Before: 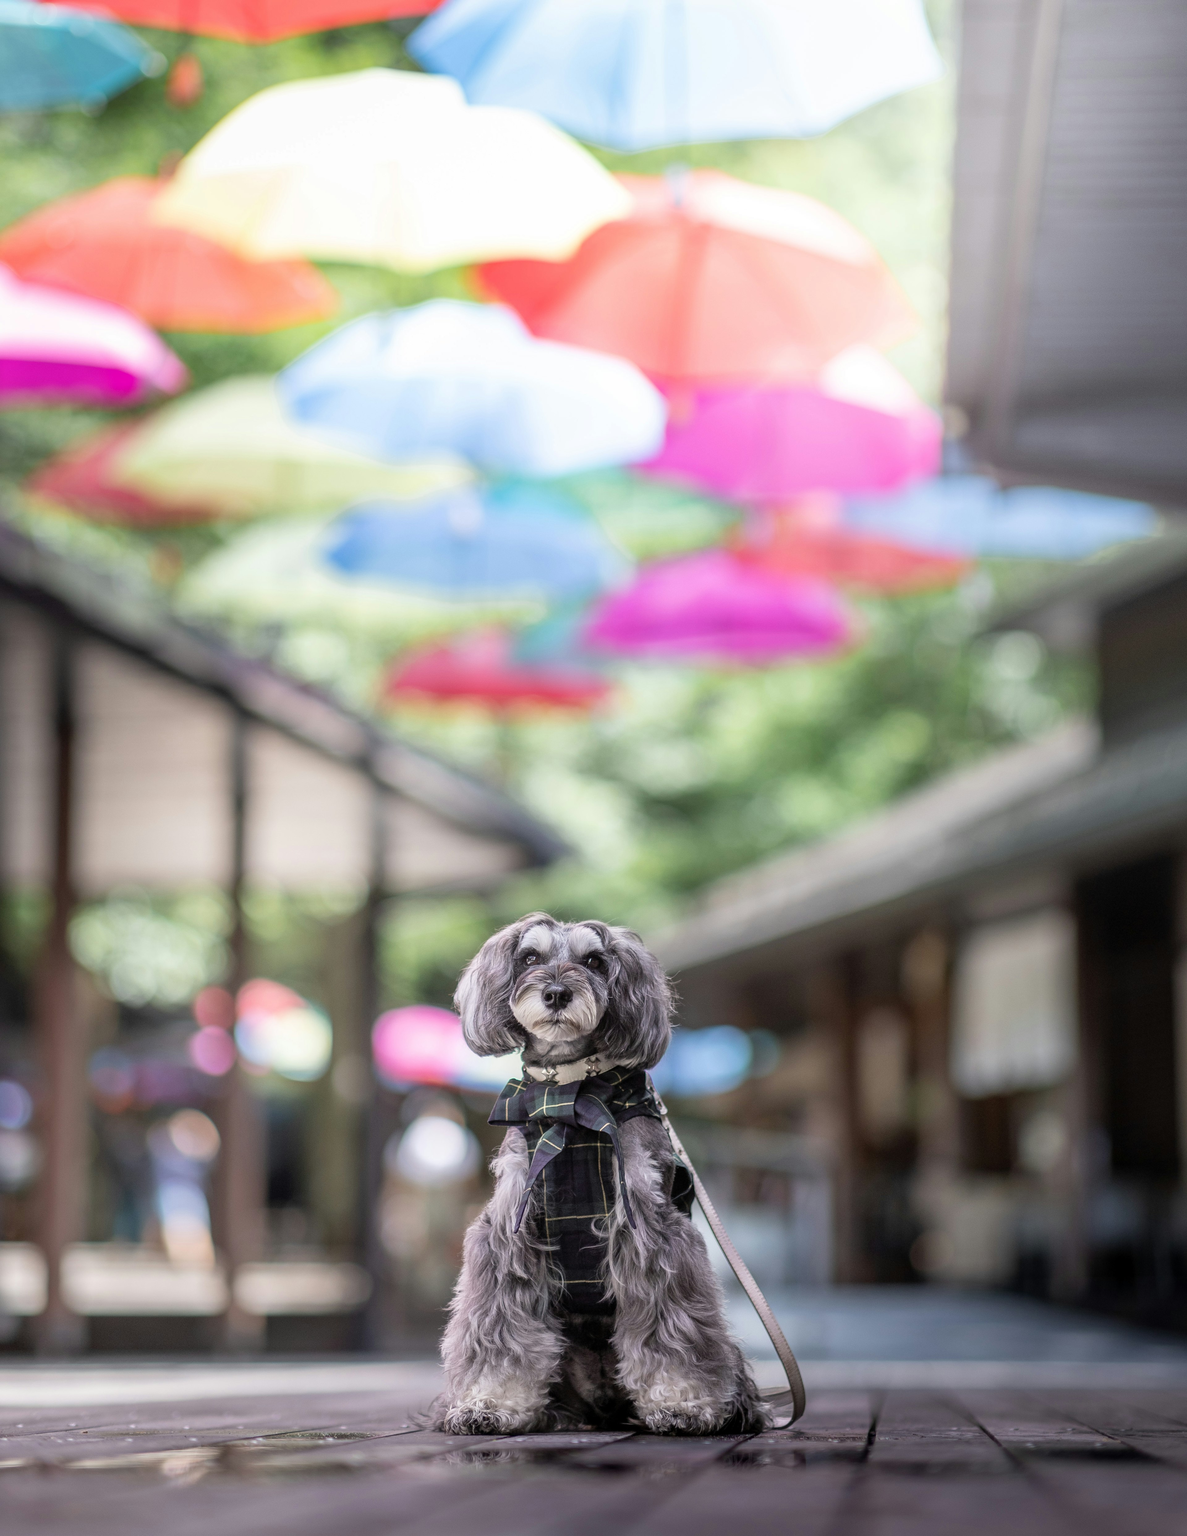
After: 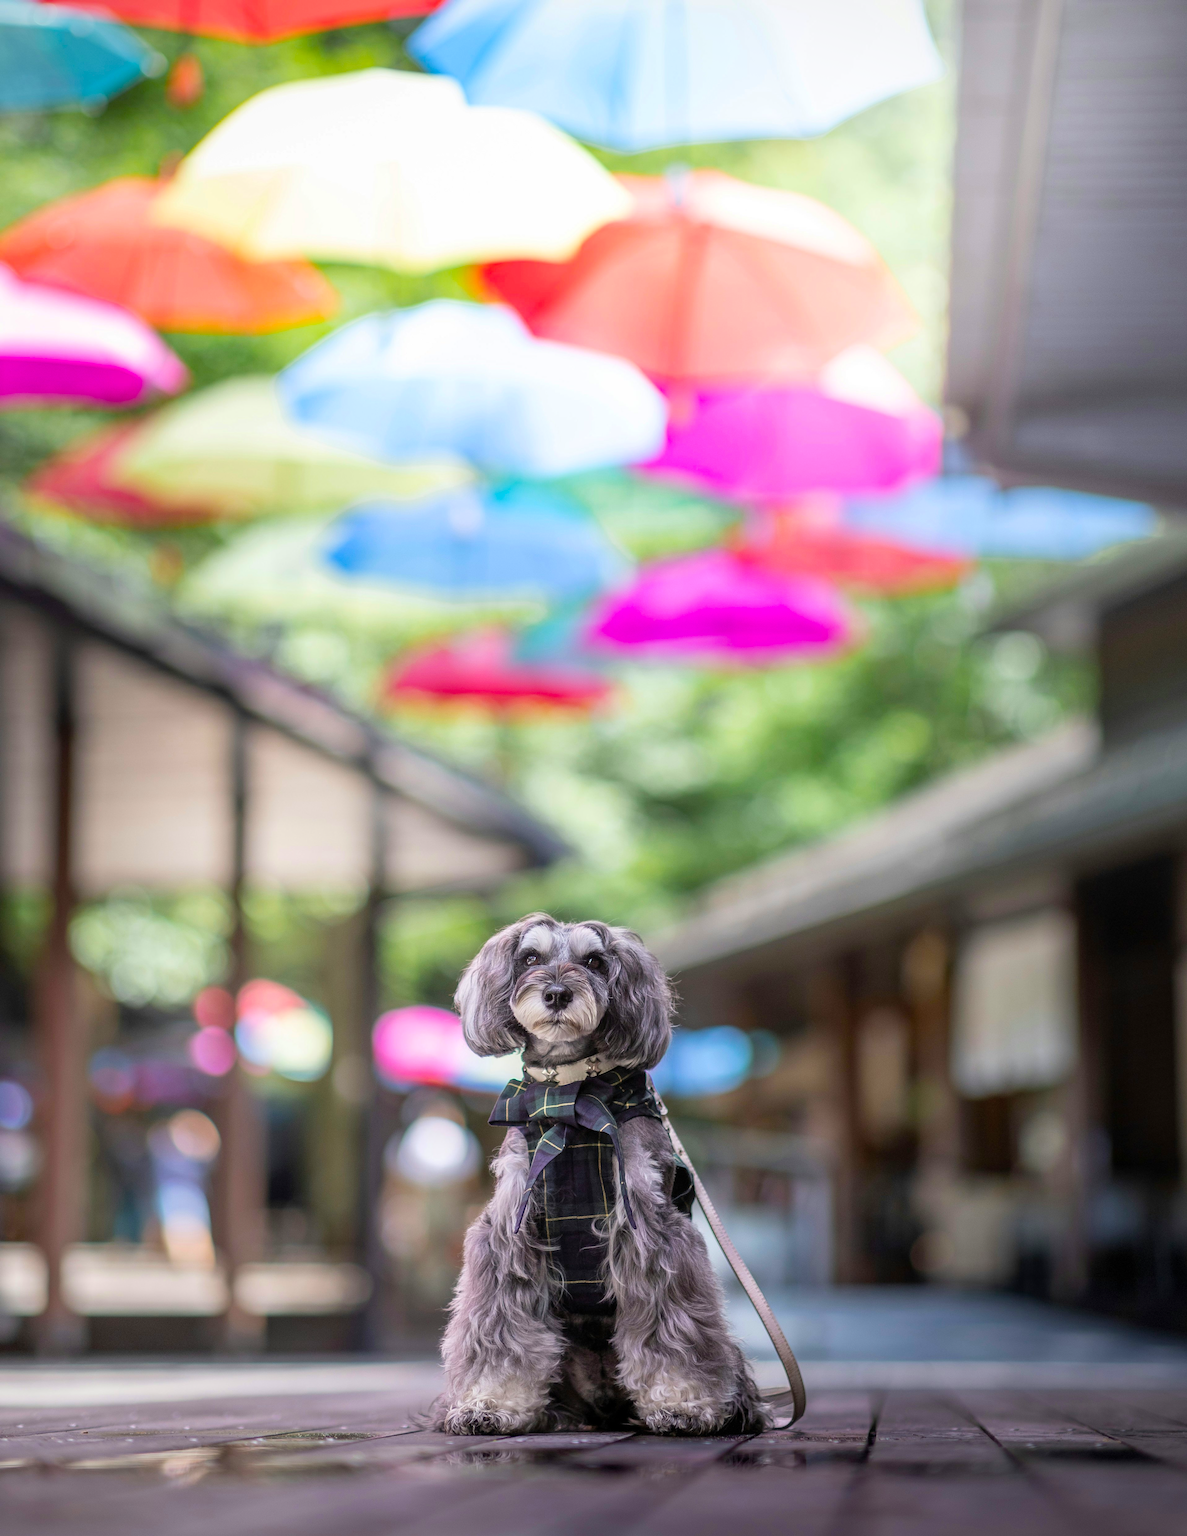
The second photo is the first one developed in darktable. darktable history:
vignetting: fall-off start 97.28%, fall-off radius 79%, brightness -0.462, saturation -0.3, width/height ratio 1.114, dithering 8-bit output, unbound false
color balance rgb: linear chroma grading › global chroma 15%, perceptual saturation grading › global saturation 30%
